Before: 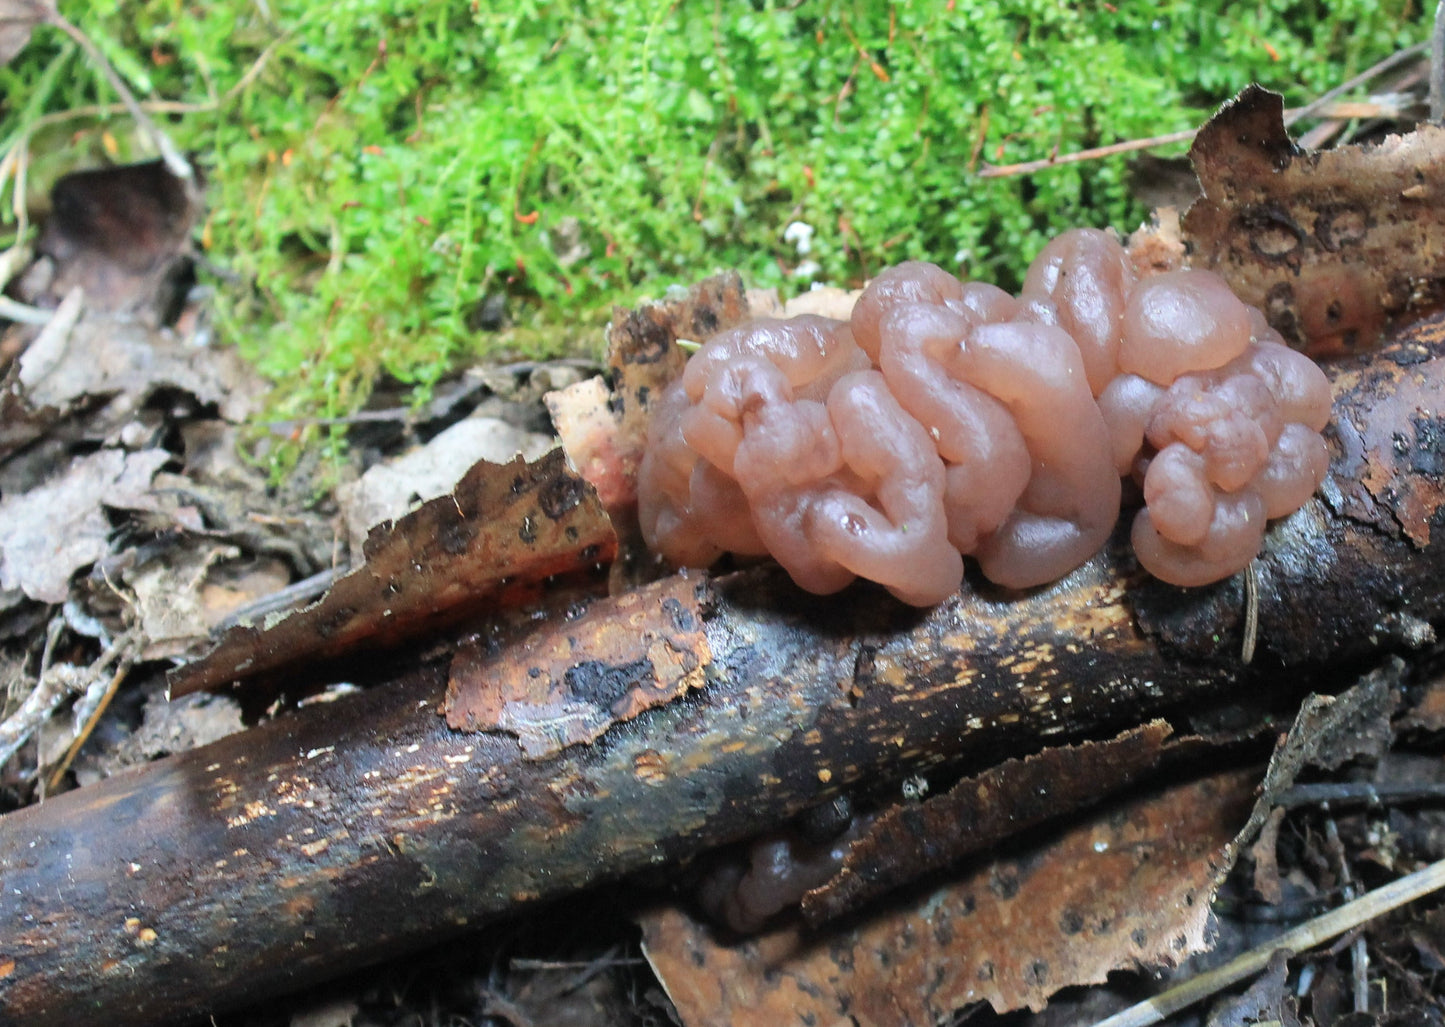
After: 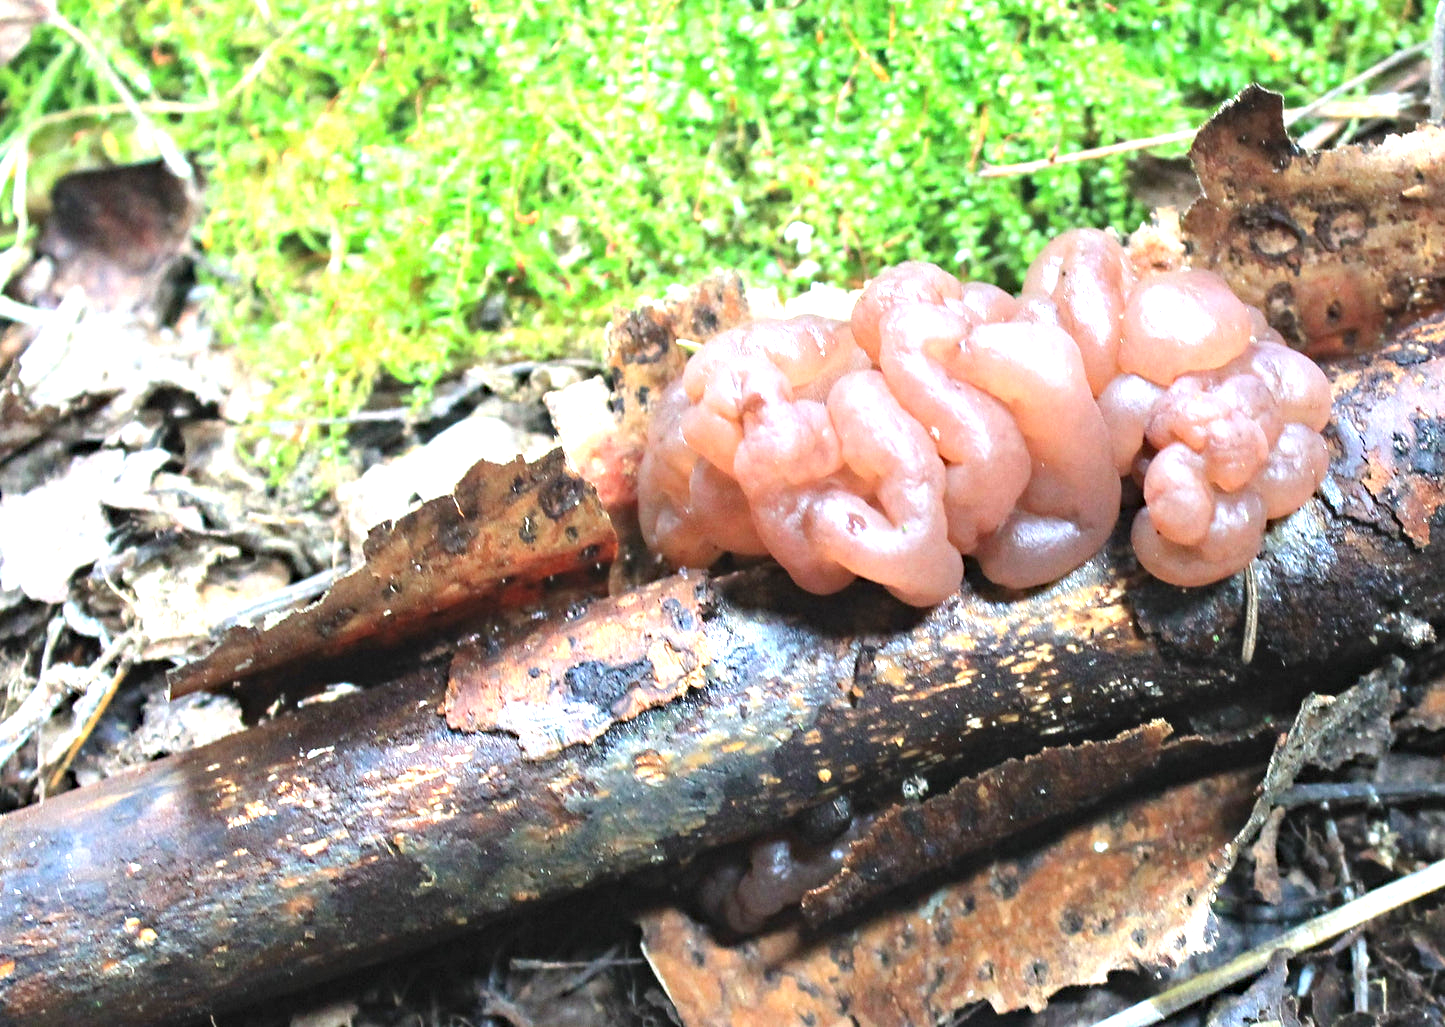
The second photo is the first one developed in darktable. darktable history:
haze removal: adaptive false
exposure: black level correction -0.002, exposure 1.35 EV, compensate highlight preservation false
